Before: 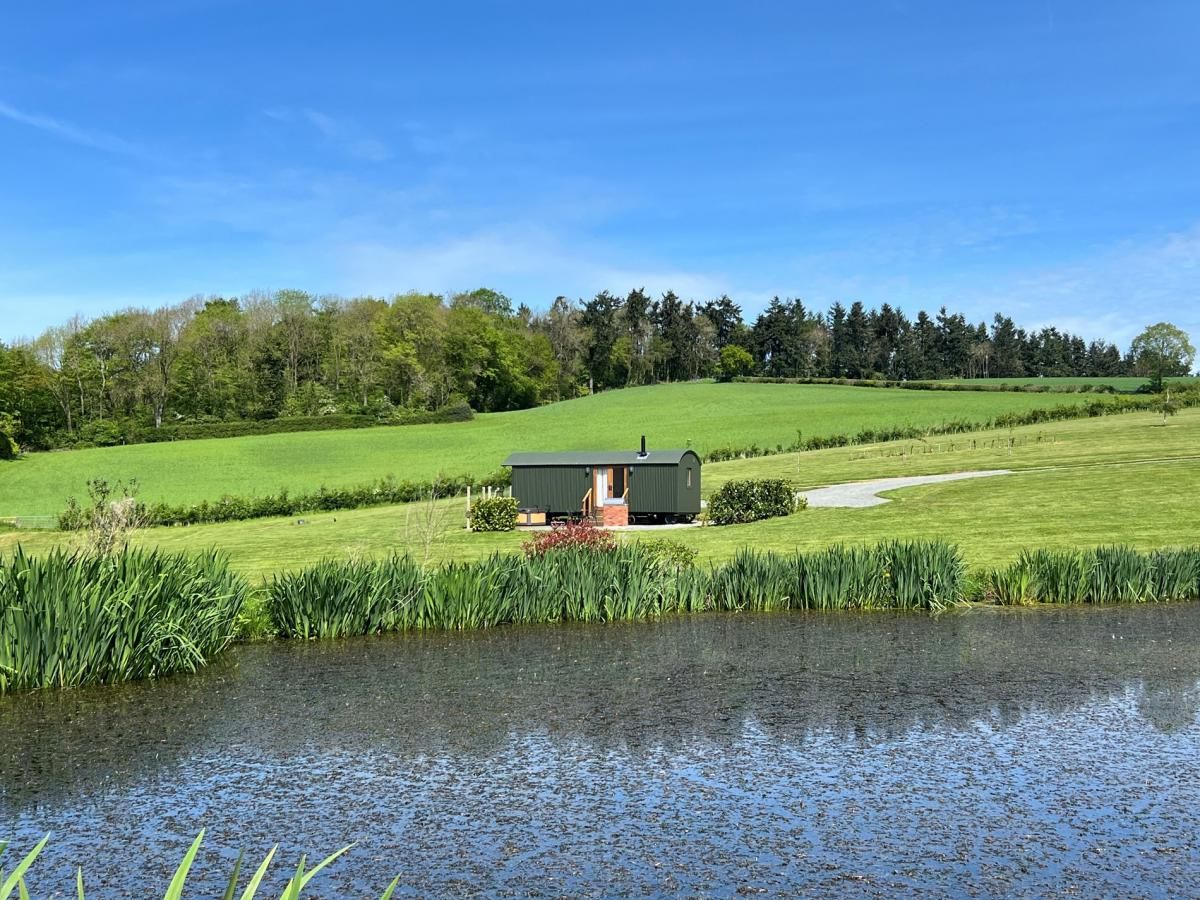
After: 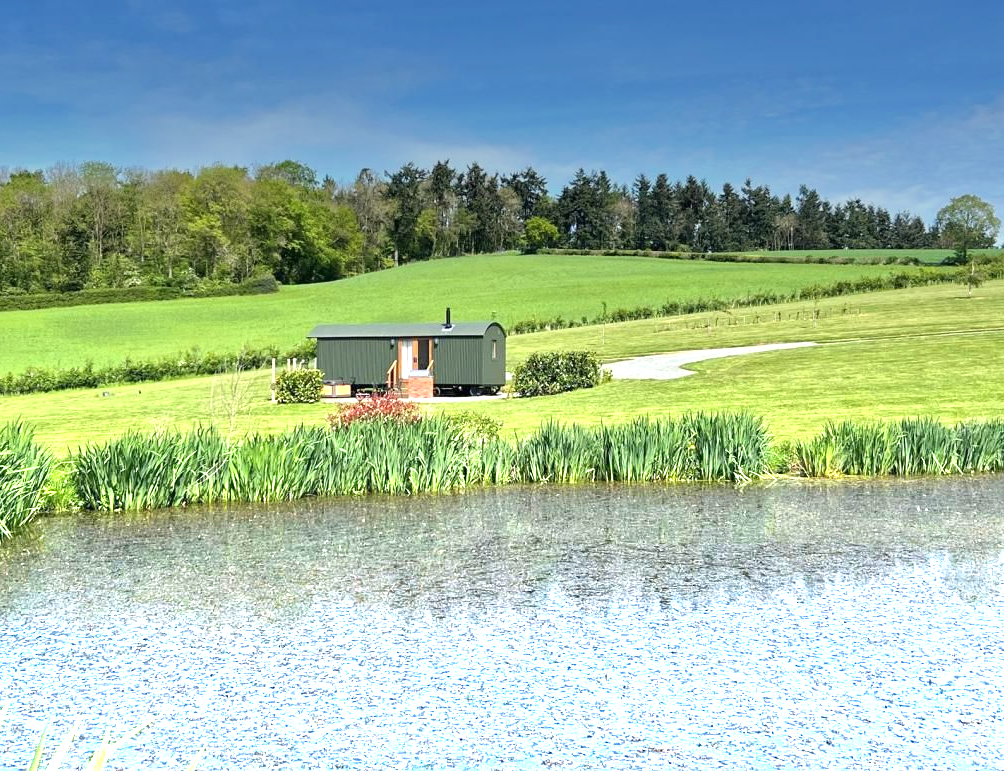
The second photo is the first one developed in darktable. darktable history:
graduated density: density -3.9 EV
crop: left 16.315%, top 14.246%
tone equalizer: -8 EV -0.002 EV, -7 EV 0.005 EV, -6 EV -0.008 EV, -5 EV 0.007 EV, -4 EV -0.042 EV, -3 EV -0.233 EV, -2 EV -0.662 EV, -1 EV -0.983 EV, +0 EV -0.969 EV, smoothing diameter 2%, edges refinement/feathering 20, mask exposure compensation -1.57 EV, filter diffusion 5
